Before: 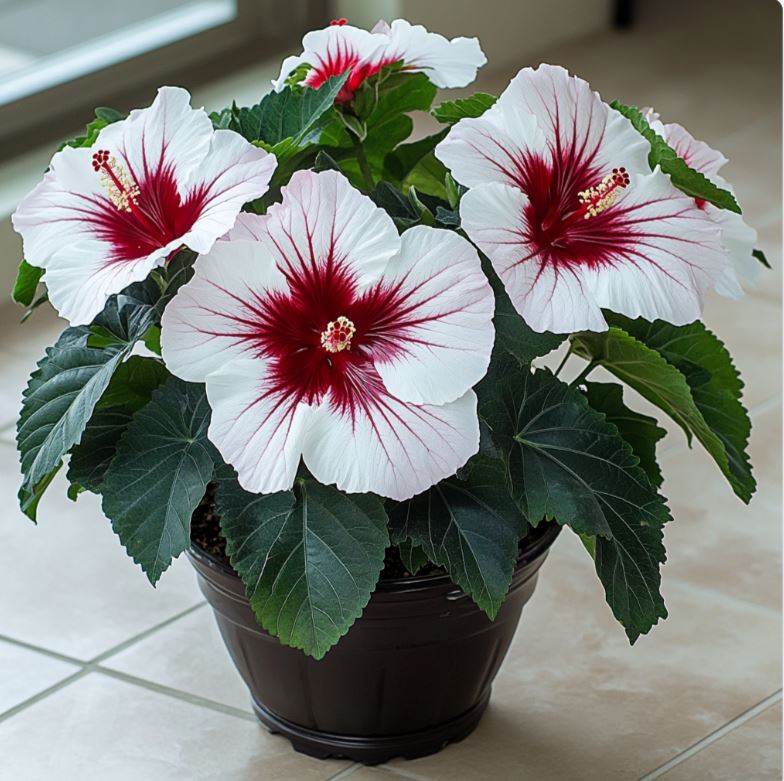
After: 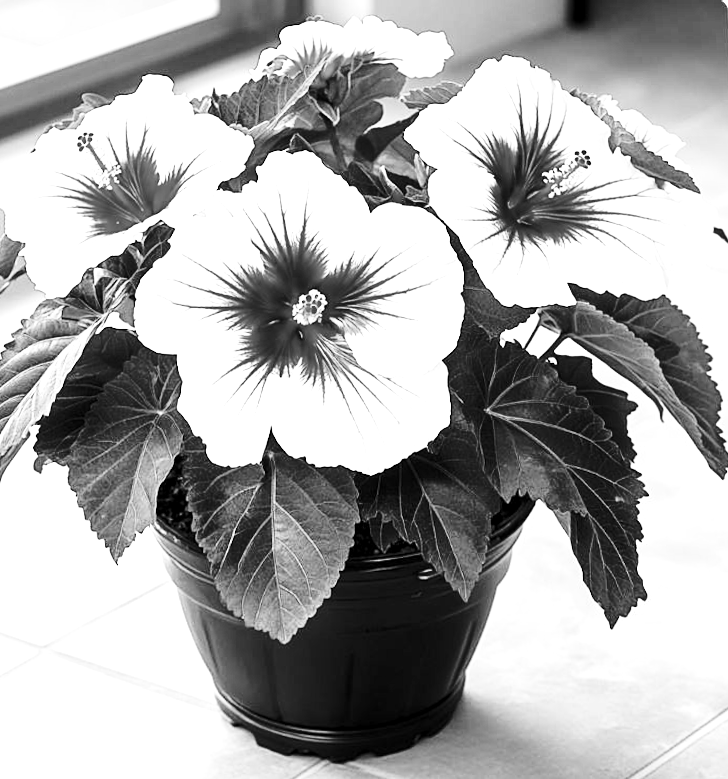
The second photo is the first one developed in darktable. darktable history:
exposure: exposure 0.785 EV, compensate highlight preservation false
local contrast: highlights 100%, shadows 100%, detail 120%, midtone range 0.2
base curve: curves: ch0 [(0, 0) (0.036, 0.037) (0.121, 0.228) (0.46, 0.76) (0.859, 0.983) (1, 1)], preserve colors none
rotate and perspective: rotation 0.215°, lens shift (vertical) -0.139, crop left 0.069, crop right 0.939, crop top 0.002, crop bottom 0.996
color correction: highlights a* 6.27, highlights b* 8.19, shadows a* 5.94, shadows b* 7.23, saturation 0.9
monochrome: on, module defaults
tone equalizer: -8 EV -0.417 EV, -7 EV -0.389 EV, -6 EV -0.333 EV, -5 EV -0.222 EV, -3 EV 0.222 EV, -2 EV 0.333 EV, -1 EV 0.389 EV, +0 EV 0.417 EV, edges refinement/feathering 500, mask exposure compensation -1.57 EV, preserve details no
levels: mode automatic, black 0.023%, white 99.97%, levels [0.062, 0.494, 0.925]
